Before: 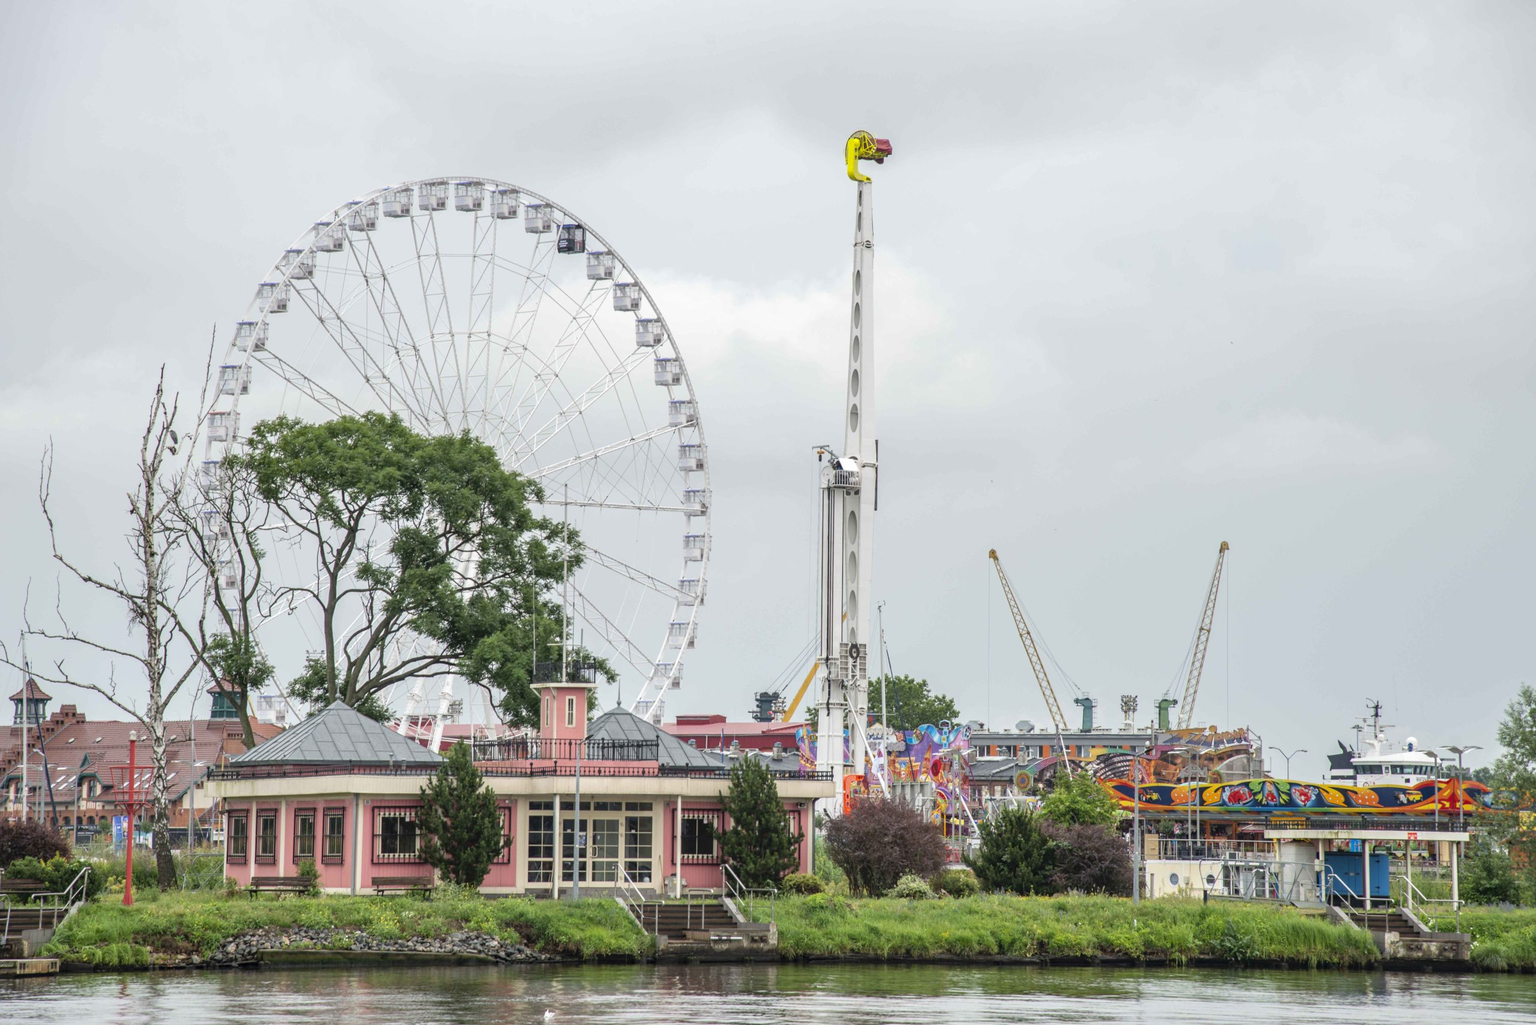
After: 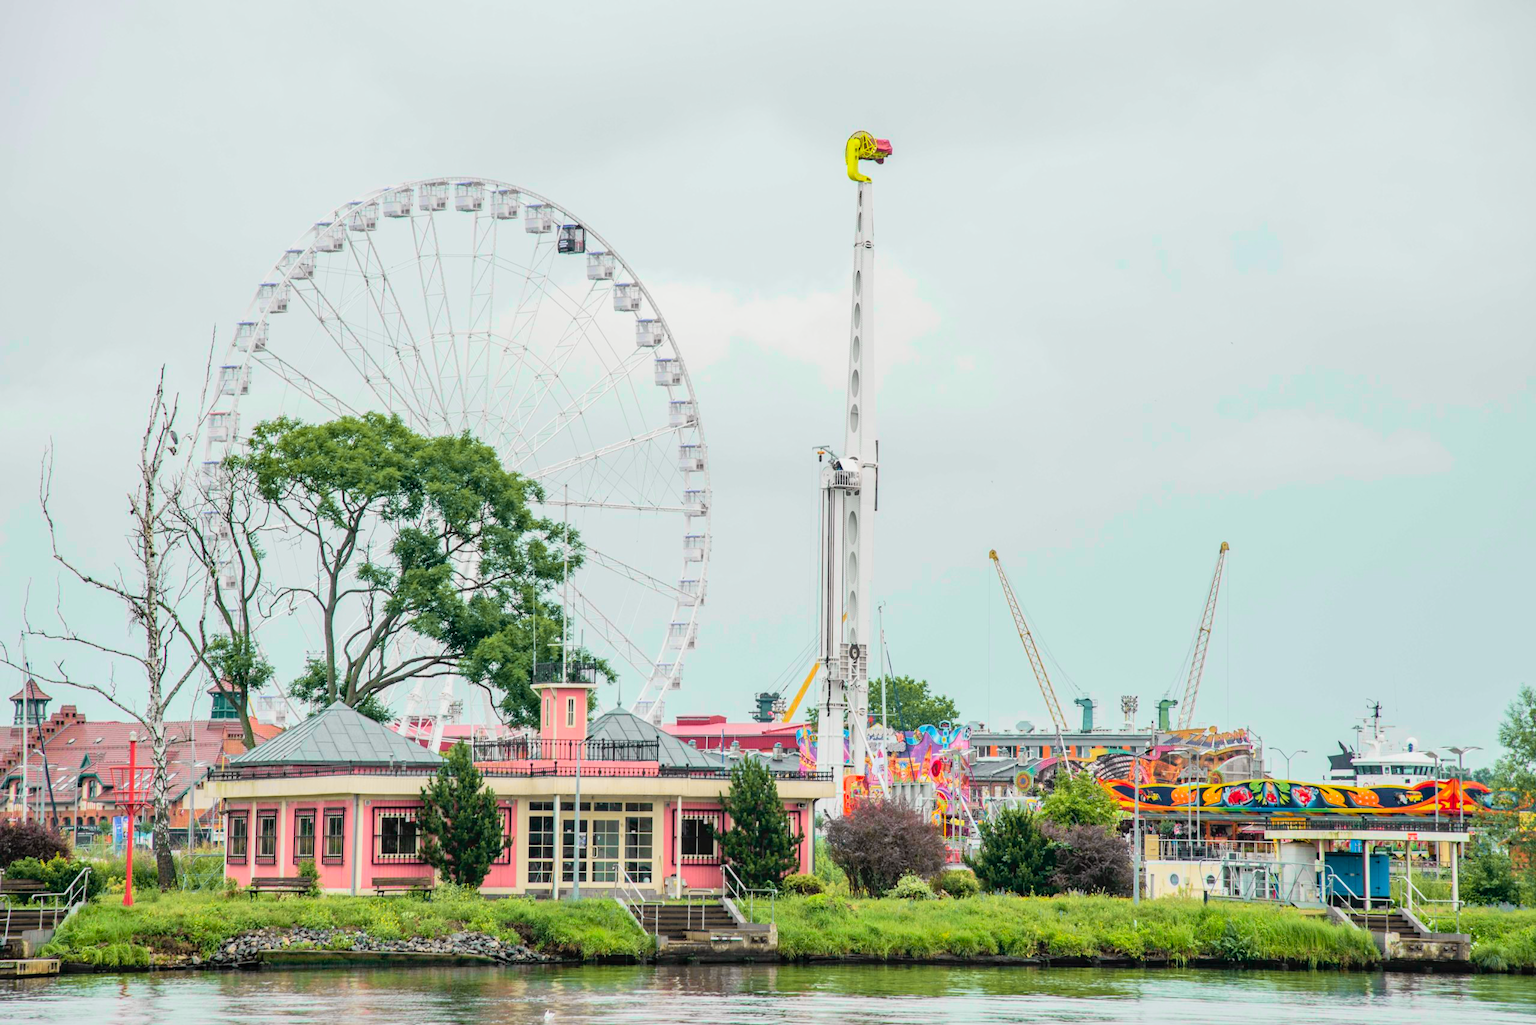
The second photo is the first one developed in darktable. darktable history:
velvia: strength 26.96%
tone curve: curves: ch0 [(0, 0.005) (0.103, 0.097) (0.18, 0.207) (0.384, 0.465) (0.491, 0.585) (0.629, 0.726) (0.84, 0.866) (1, 0.947)]; ch1 [(0, 0) (0.172, 0.123) (0.324, 0.253) (0.396, 0.388) (0.478, 0.461) (0.499, 0.497) (0.532, 0.515) (0.57, 0.584) (0.635, 0.675) (0.805, 0.892) (1, 1)]; ch2 [(0, 0) (0.411, 0.424) (0.496, 0.501) (0.515, 0.507) (0.553, 0.562) (0.604, 0.642) (0.708, 0.768) (0.839, 0.916) (1, 1)], color space Lab, independent channels, preserve colors none
